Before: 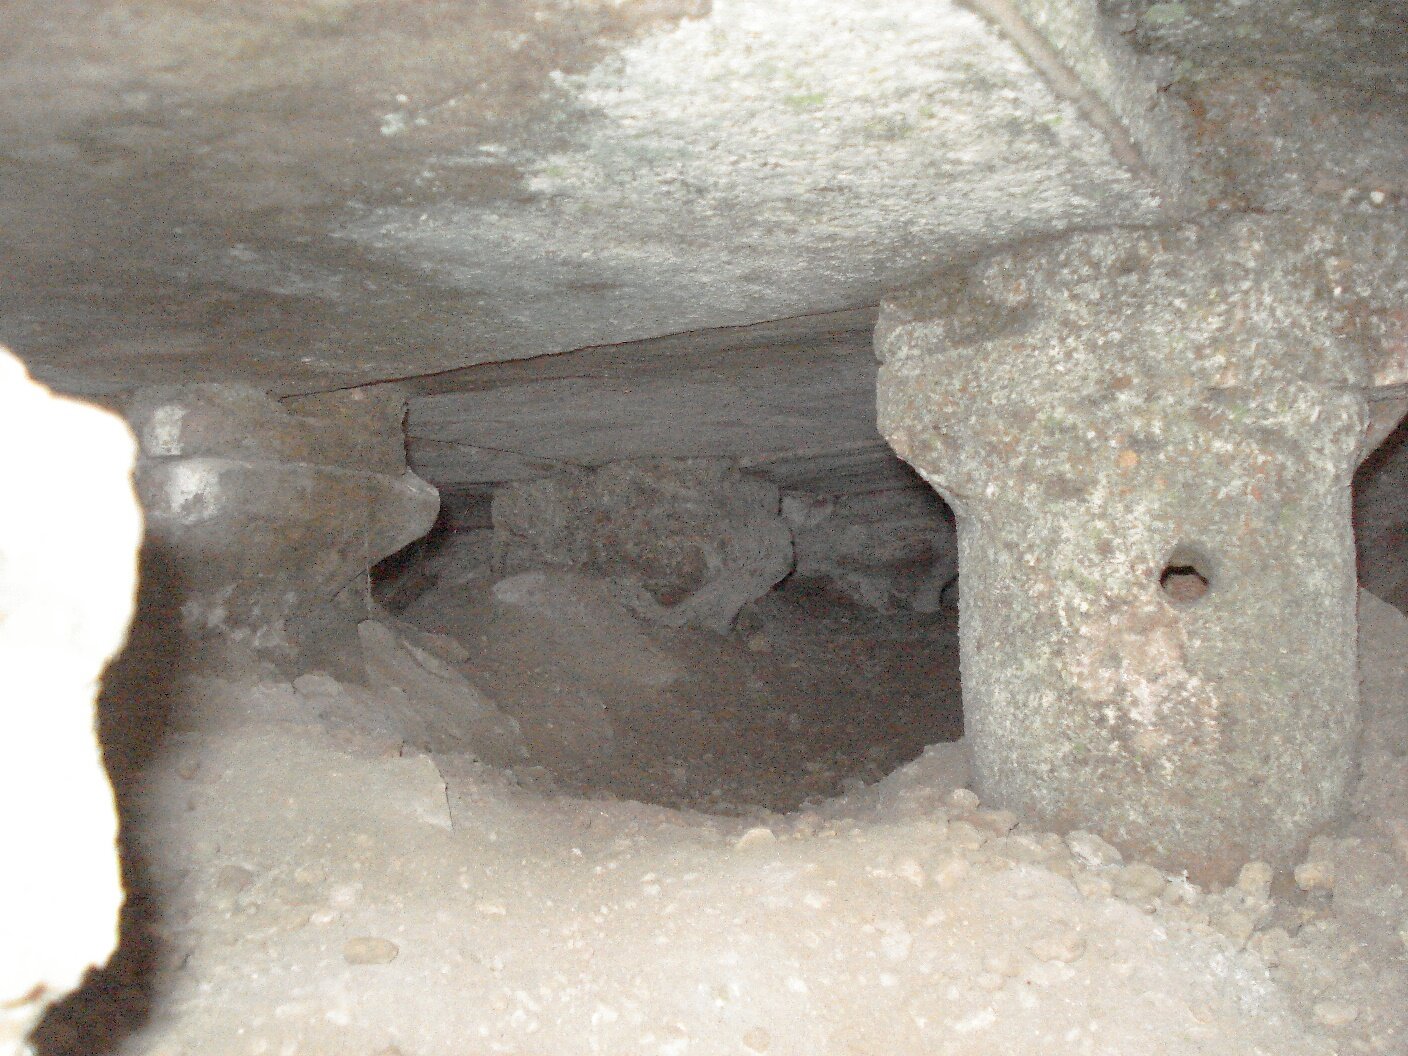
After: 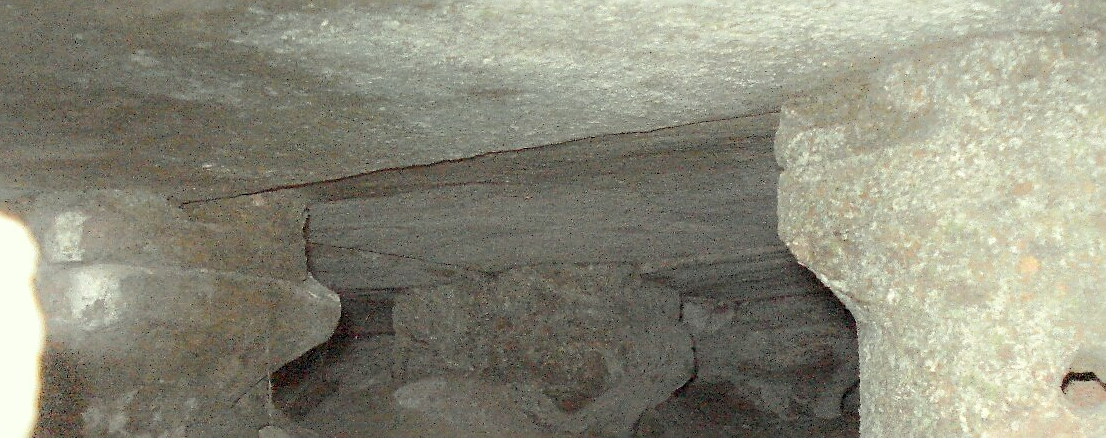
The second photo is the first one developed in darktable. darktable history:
sharpen: on, module defaults
shadows and highlights: shadows -90, highlights 90, soften with gaussian
crop: left 7.036%, top 18.398%, right 14.379%, bottom 40.043%
color correction: highlights a* -4.28, highlights b* 6.53
